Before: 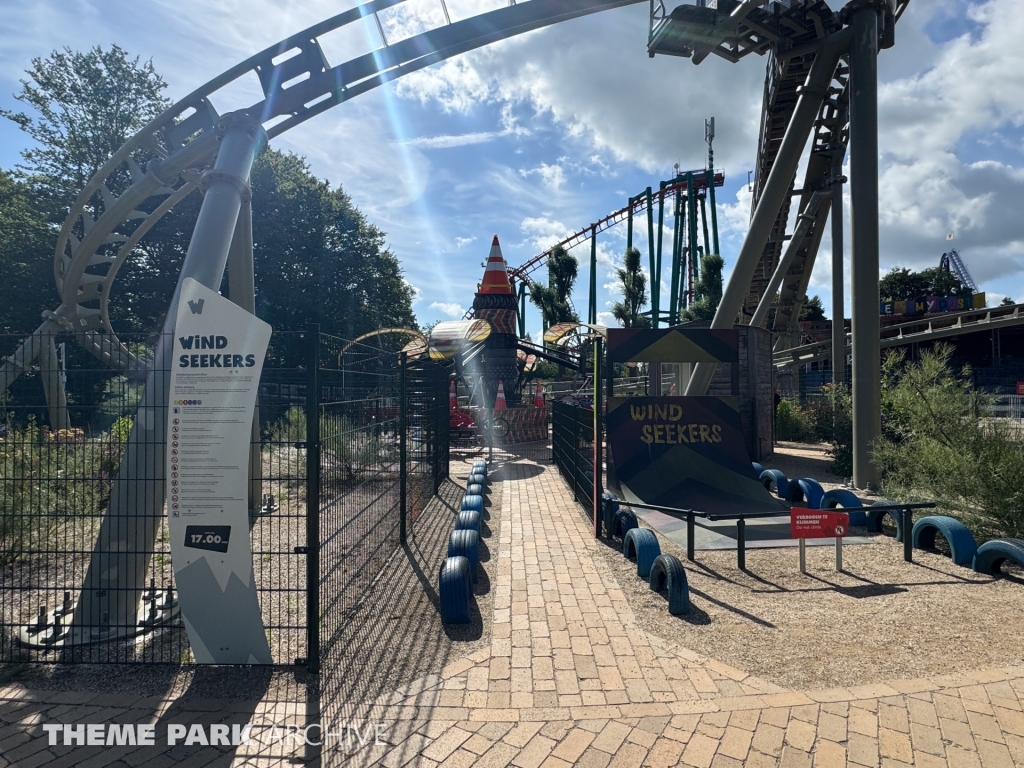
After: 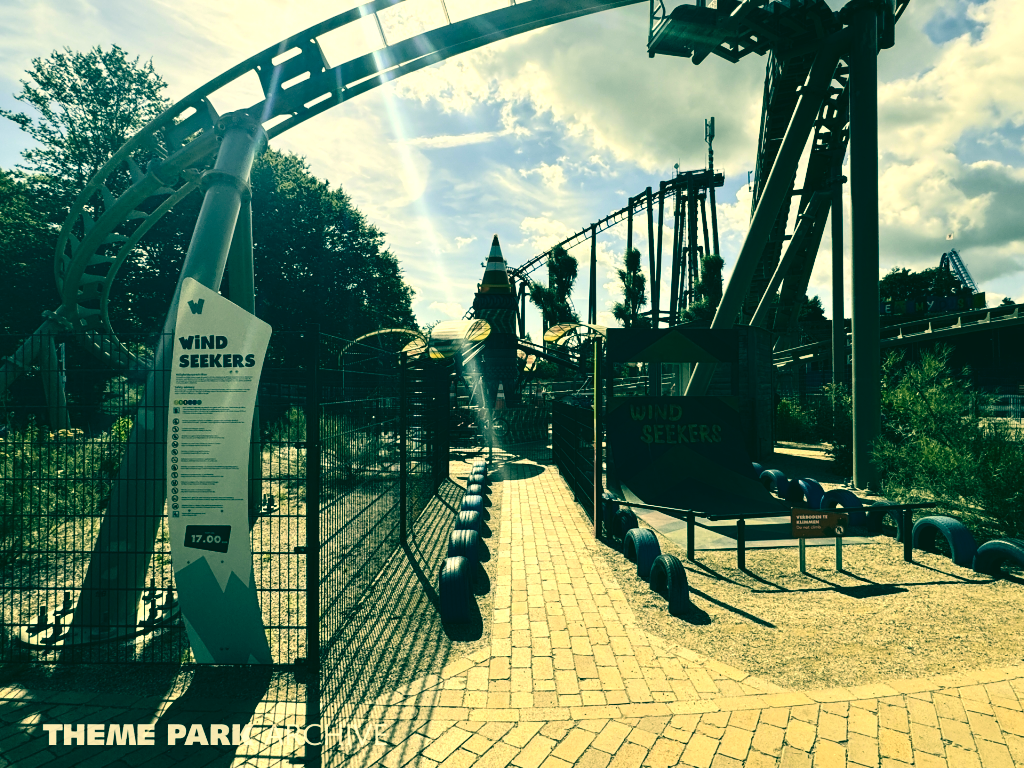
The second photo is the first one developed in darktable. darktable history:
tone equalizer: -8 EV -0.75 EV, -7 EV -0.7 EV, -6 EV -0.6 EV, -5 EV -0.4 EV, -3 EV 0.4 EV, -2 EV 0.6 EV, -1 EV 0.7 EV, +0 EV 0.75 EV, edges refinement/feathering 500, mask exposure compensation -1.57 EV, preserve details no
color correction: highlights a* 1.83, highlights b* 34.02, shadows a* -36.68, shadows b* -5.48
tone curve: curves: ch0 [(0.016, 0.011) (0.204, 0.146) (0.515, 0.476) (0.78, 0.795) (1, 0.981)], color space Lab, linked channels, preserve colors none
